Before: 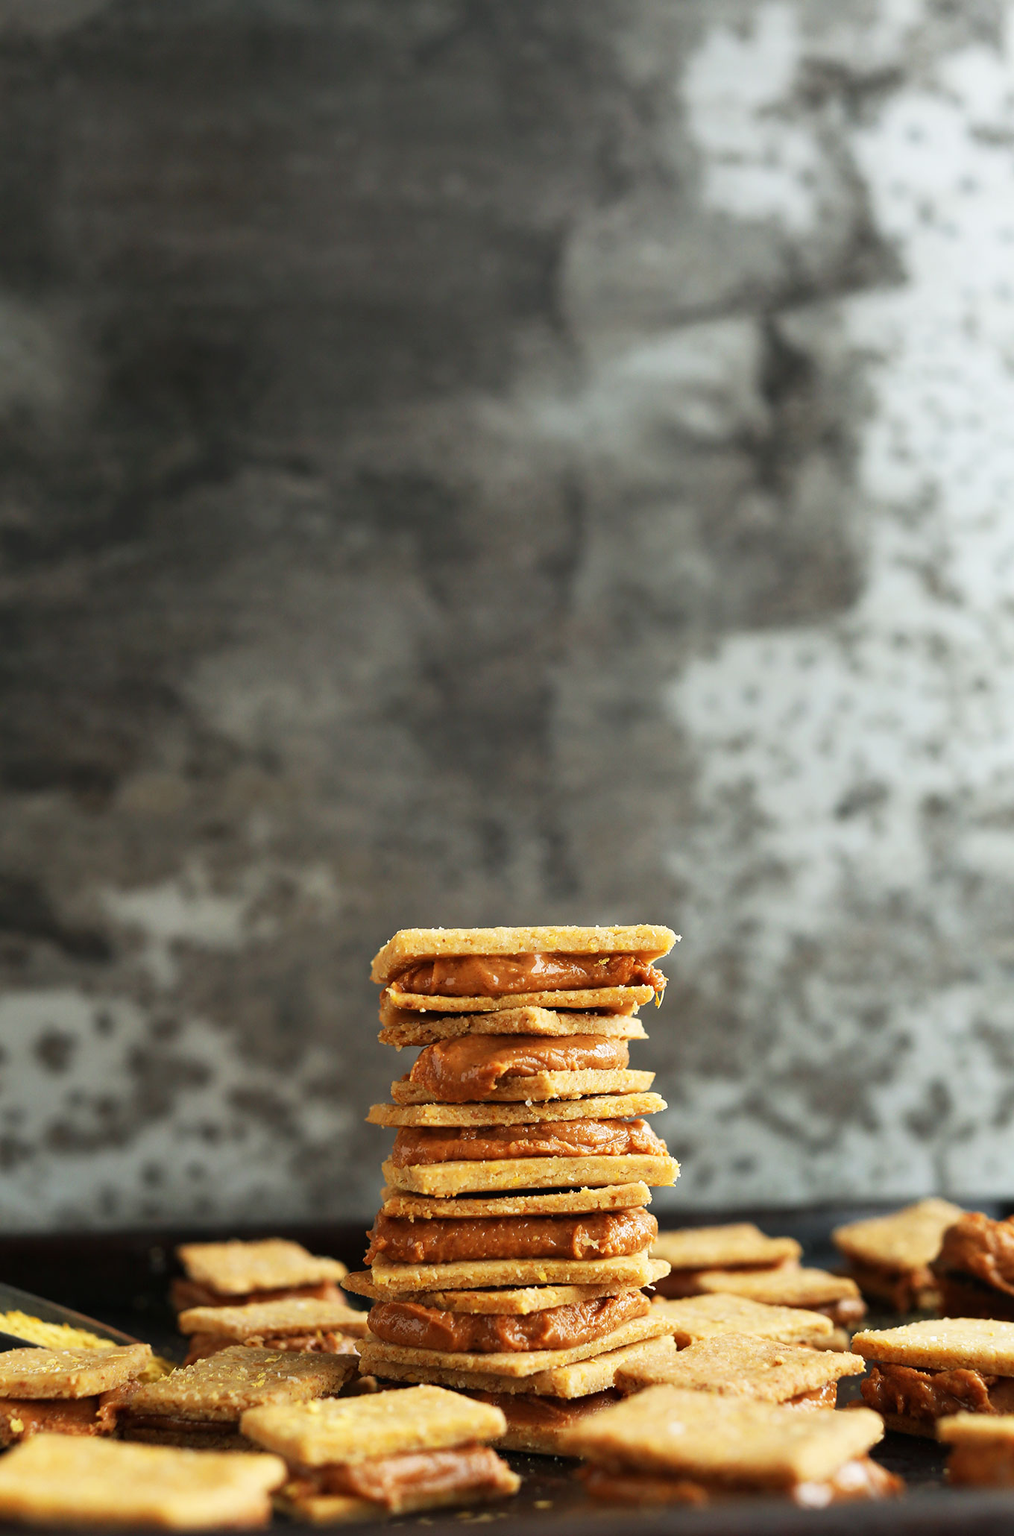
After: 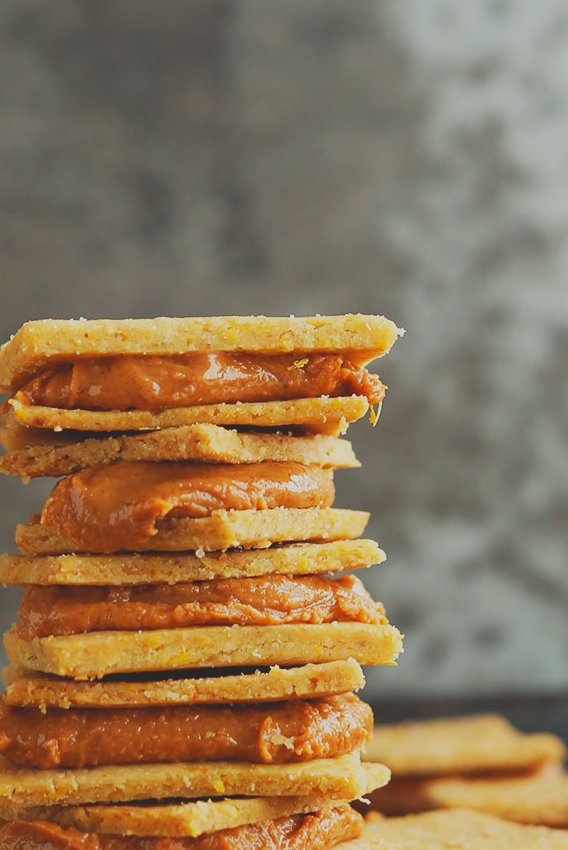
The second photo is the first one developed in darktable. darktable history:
contrast brightness saturation: contrast -0.286
crop: left 37.487%, top 44.983%, right 20.716%, bottom 13.719%
